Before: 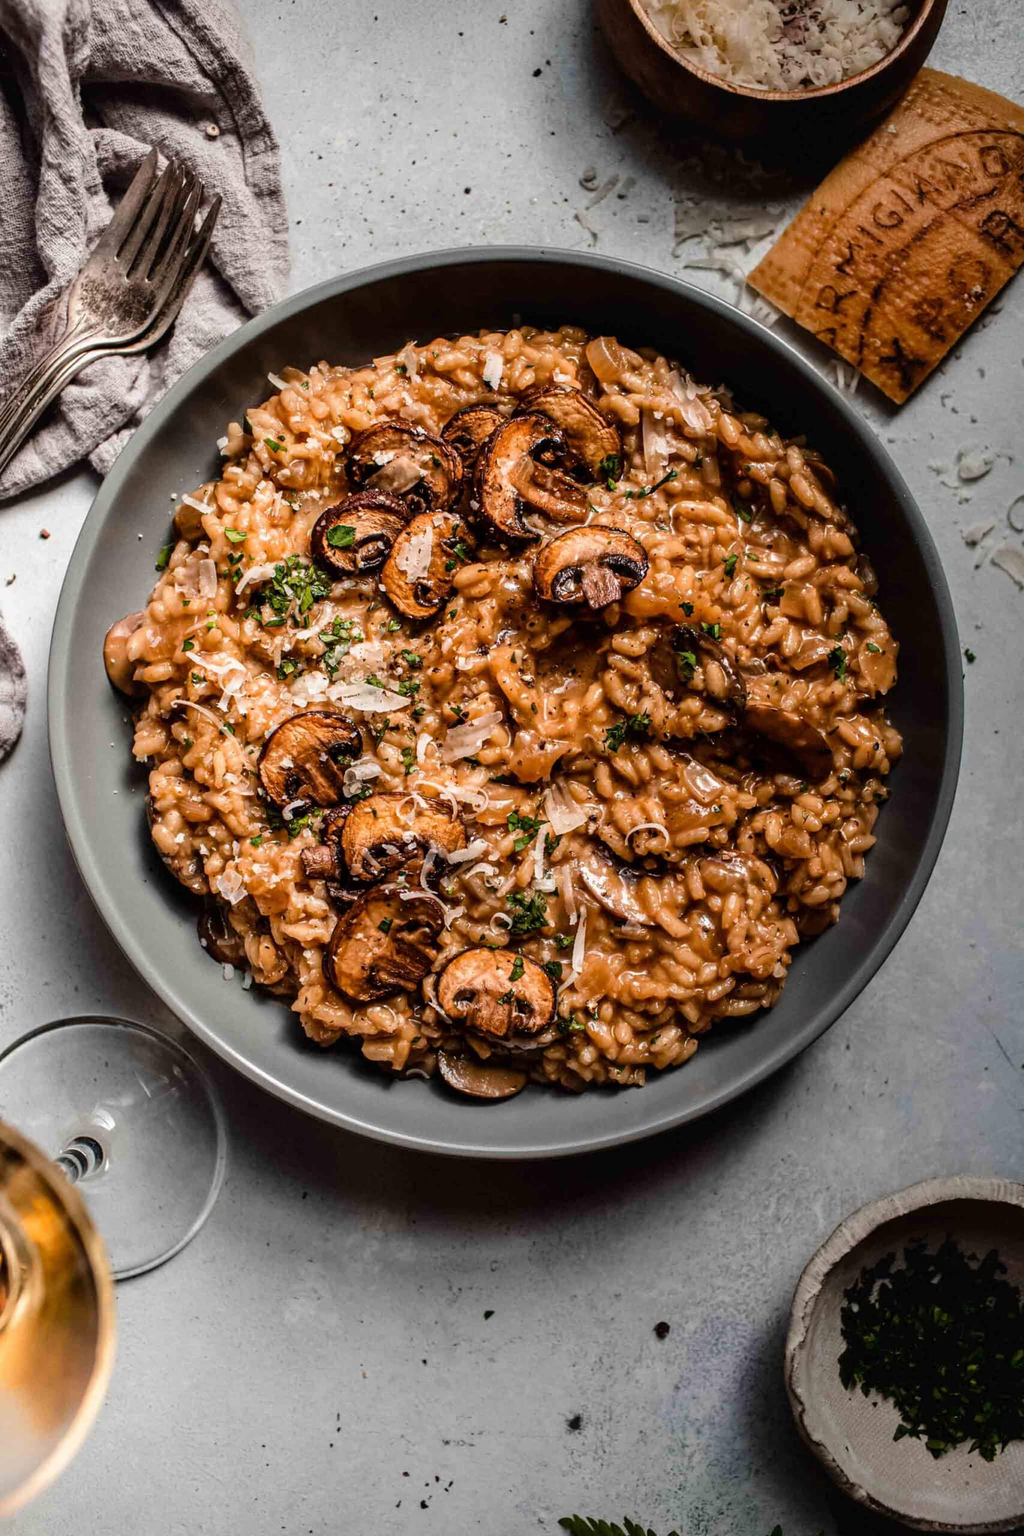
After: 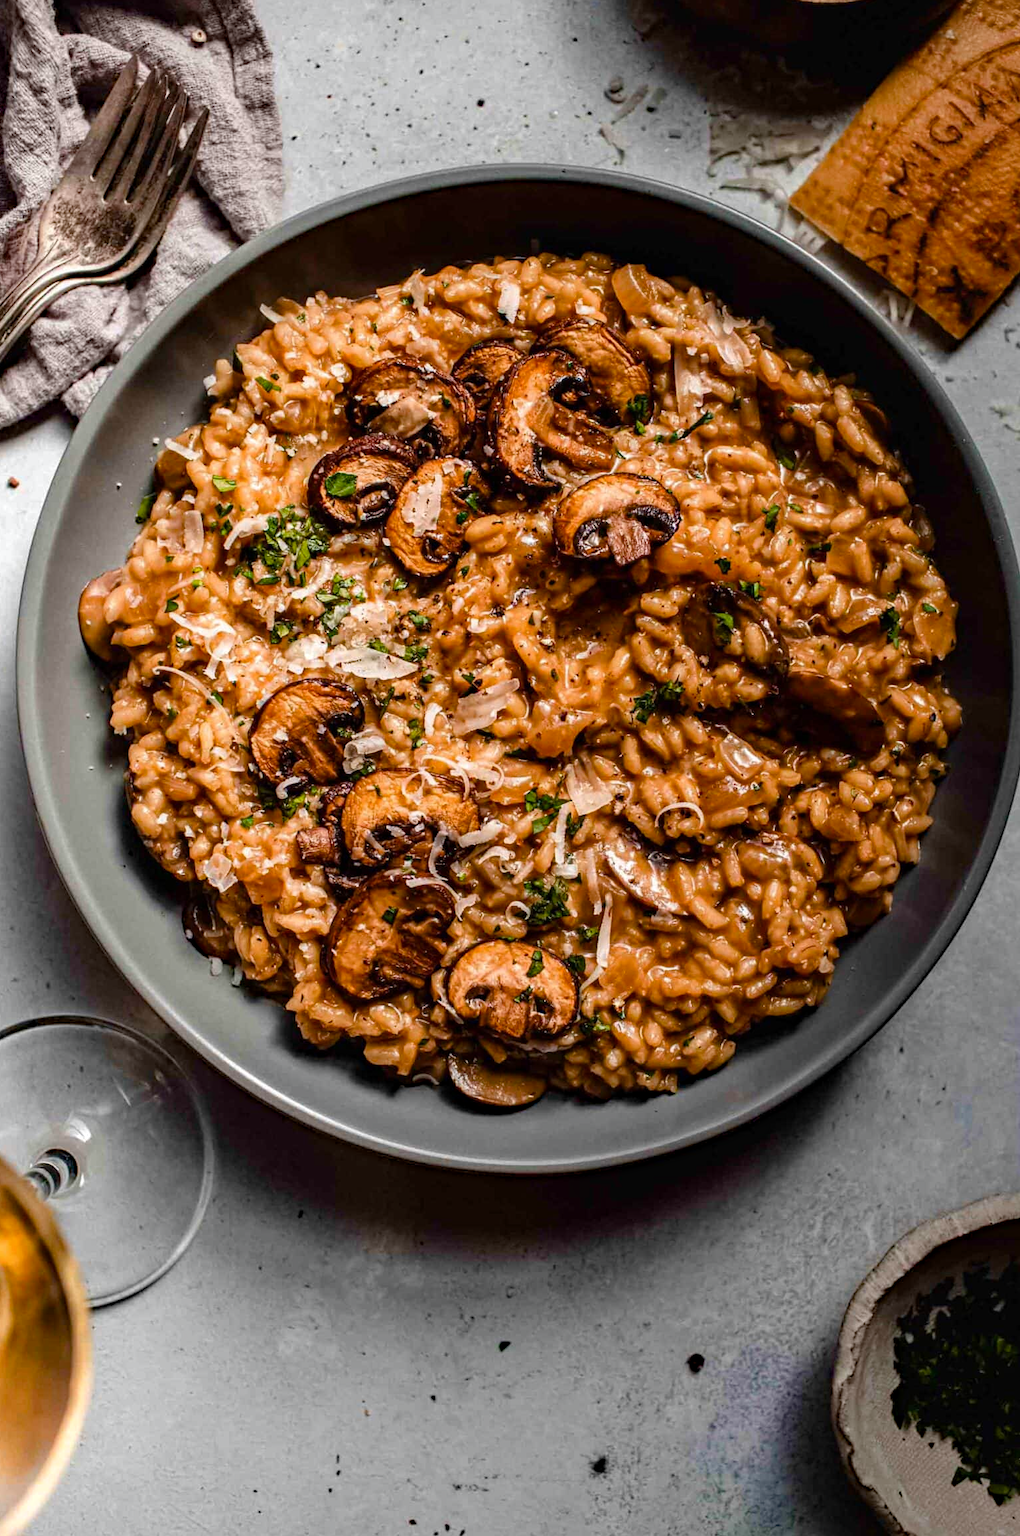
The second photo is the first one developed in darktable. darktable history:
haze removal: compatibility mode true, adaptive false
color balance rgb: linear chroma grading › shadows 31.81%, linear chroma grading › global chroma -1.727%, linear chroma grading › mid-tones 4.117%, perceptual saturation grading › global saturation 0.81%
crop: left 3.252%, top 6.381%, right 6.597%, bottom 3.184%
